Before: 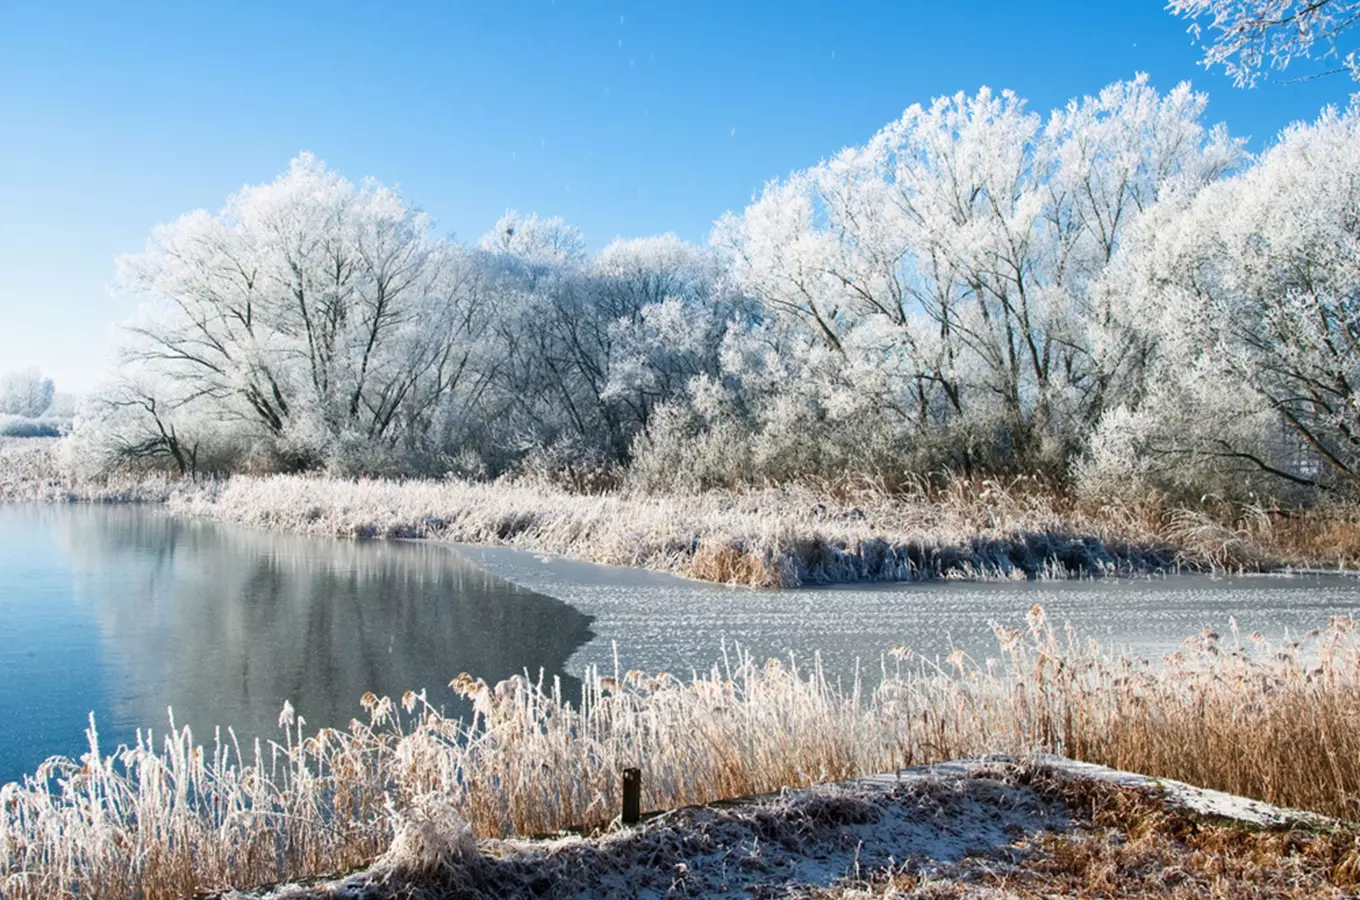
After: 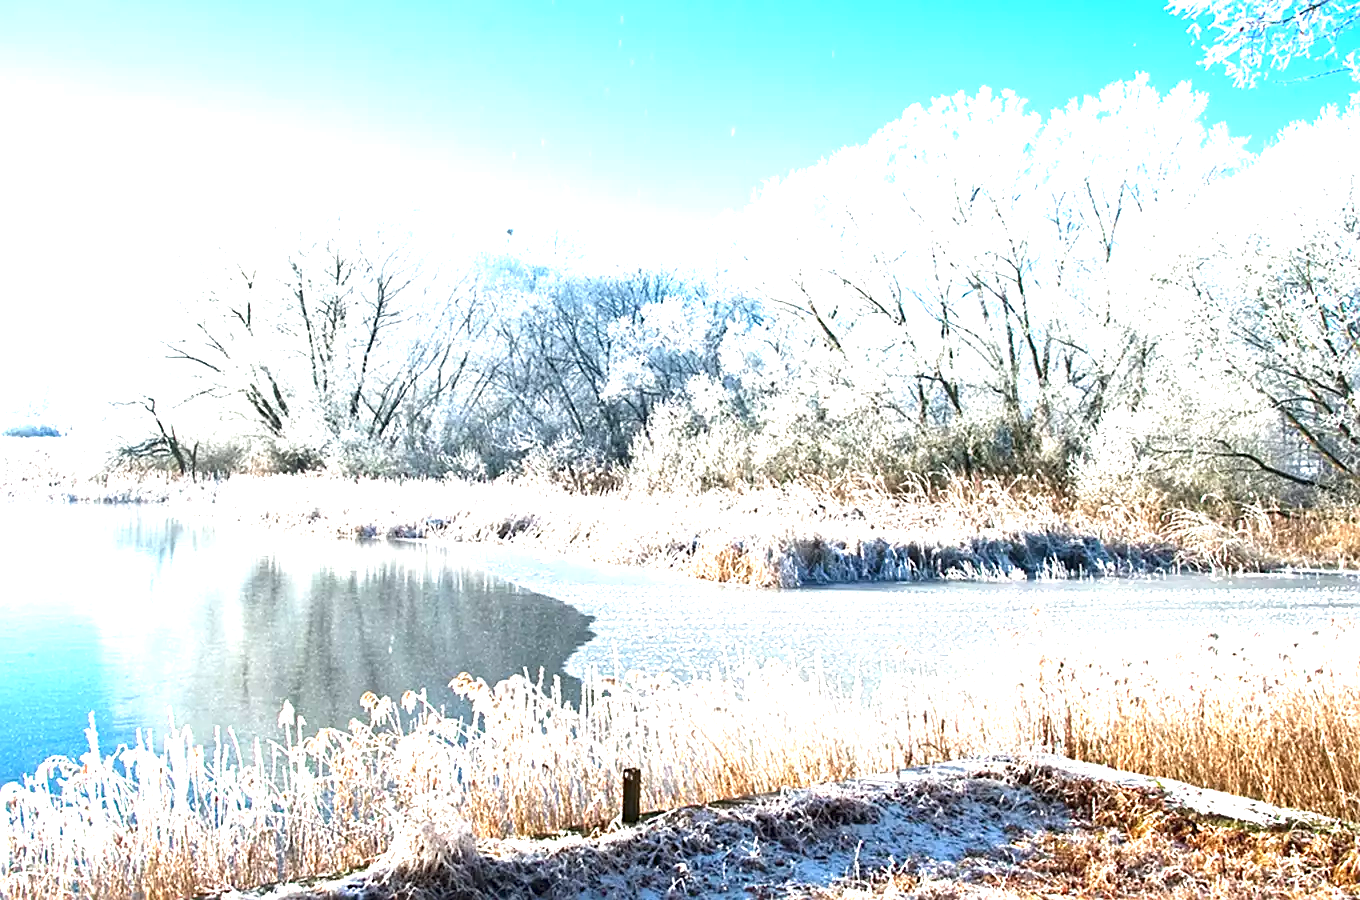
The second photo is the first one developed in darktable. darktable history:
exposure: black level correction 0, exposure 1.75 EV, compensate exposure bias true, compensate highlight preservation false
sharpen: amount 0.478
